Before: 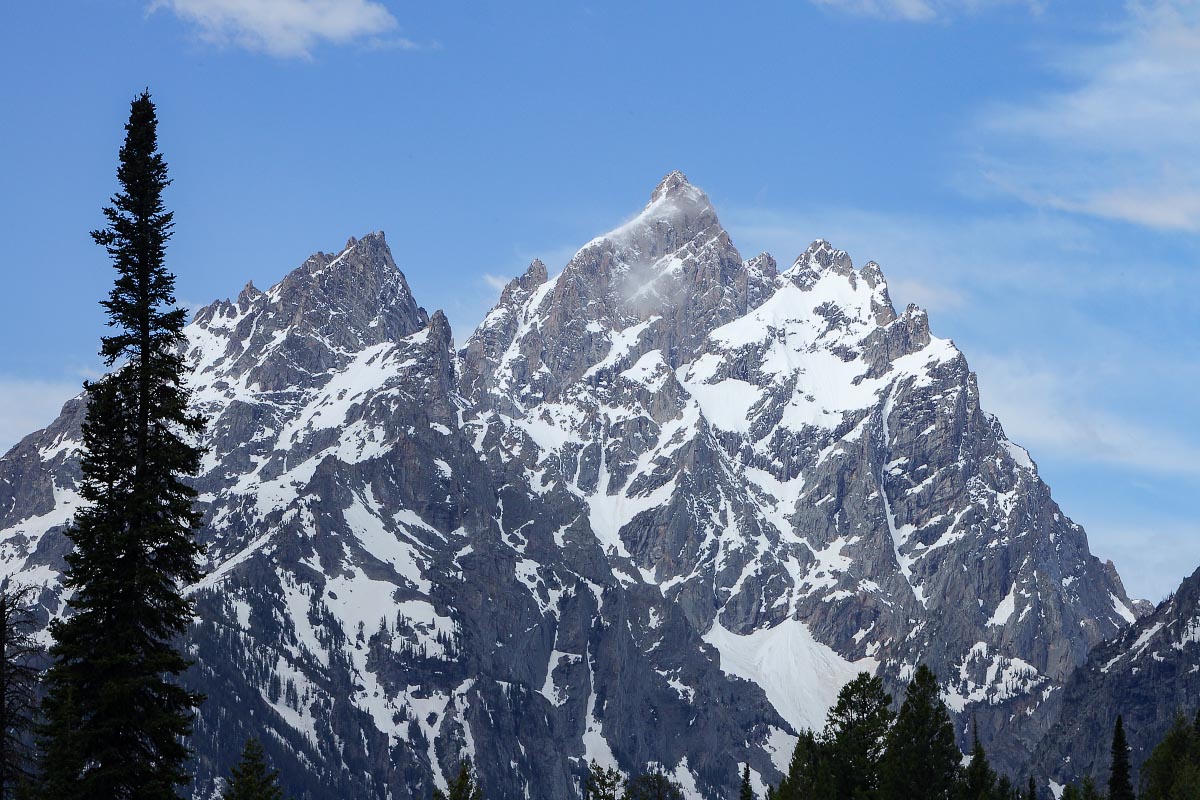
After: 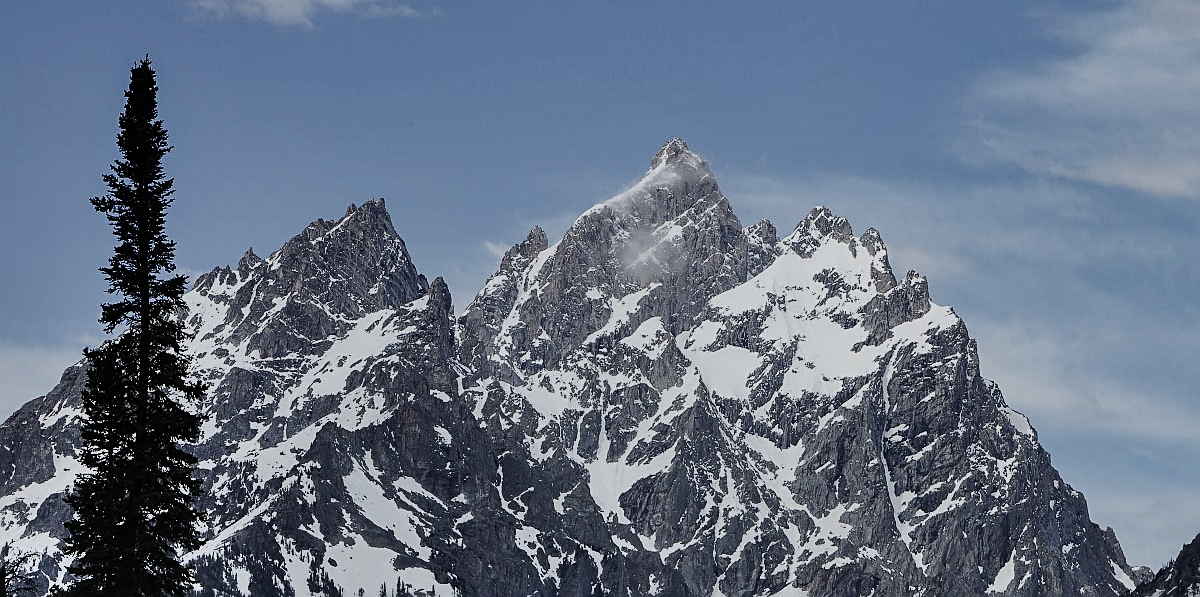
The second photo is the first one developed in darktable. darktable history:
crop: top 4.23%, bottom 21.1%
contrast brightness saturation: contrast 0.103, saturation -0.373
exposure: black level correction 0, exposure -0.868 EV, compensate highlight preservation false
sharpen: on, module defaults
shadows and highlights: shadows 74.14, highlights -60.95, soften with gaussian
local contrast: highlights 102%, shadows 102%, detail 119%, midtone range 0.2
tone curve: curves: ch0 [(0, 0.011) (0.139, 0.106) (0.295, 0.271) (0.499, 0.523) (0.739, 0.782) (0.857, 0.879) (1, 0.967)]; ch1 [(0, 0) (0.291, 0.229) (0.394, 0.365) (0.469, 0.456) (0.507, 0.504) (0.527, 0.546) (0.571, 0.614) (0.725, 0.779) (1, 1)]; ch2 [(0, 0) (0.125, 0.089) (0.35, 0.317) (0.437, 0.42) (0.502, 0.499) (0.537, 0.551) (0.613, 0.636) (1, 1)], preserve colors none
